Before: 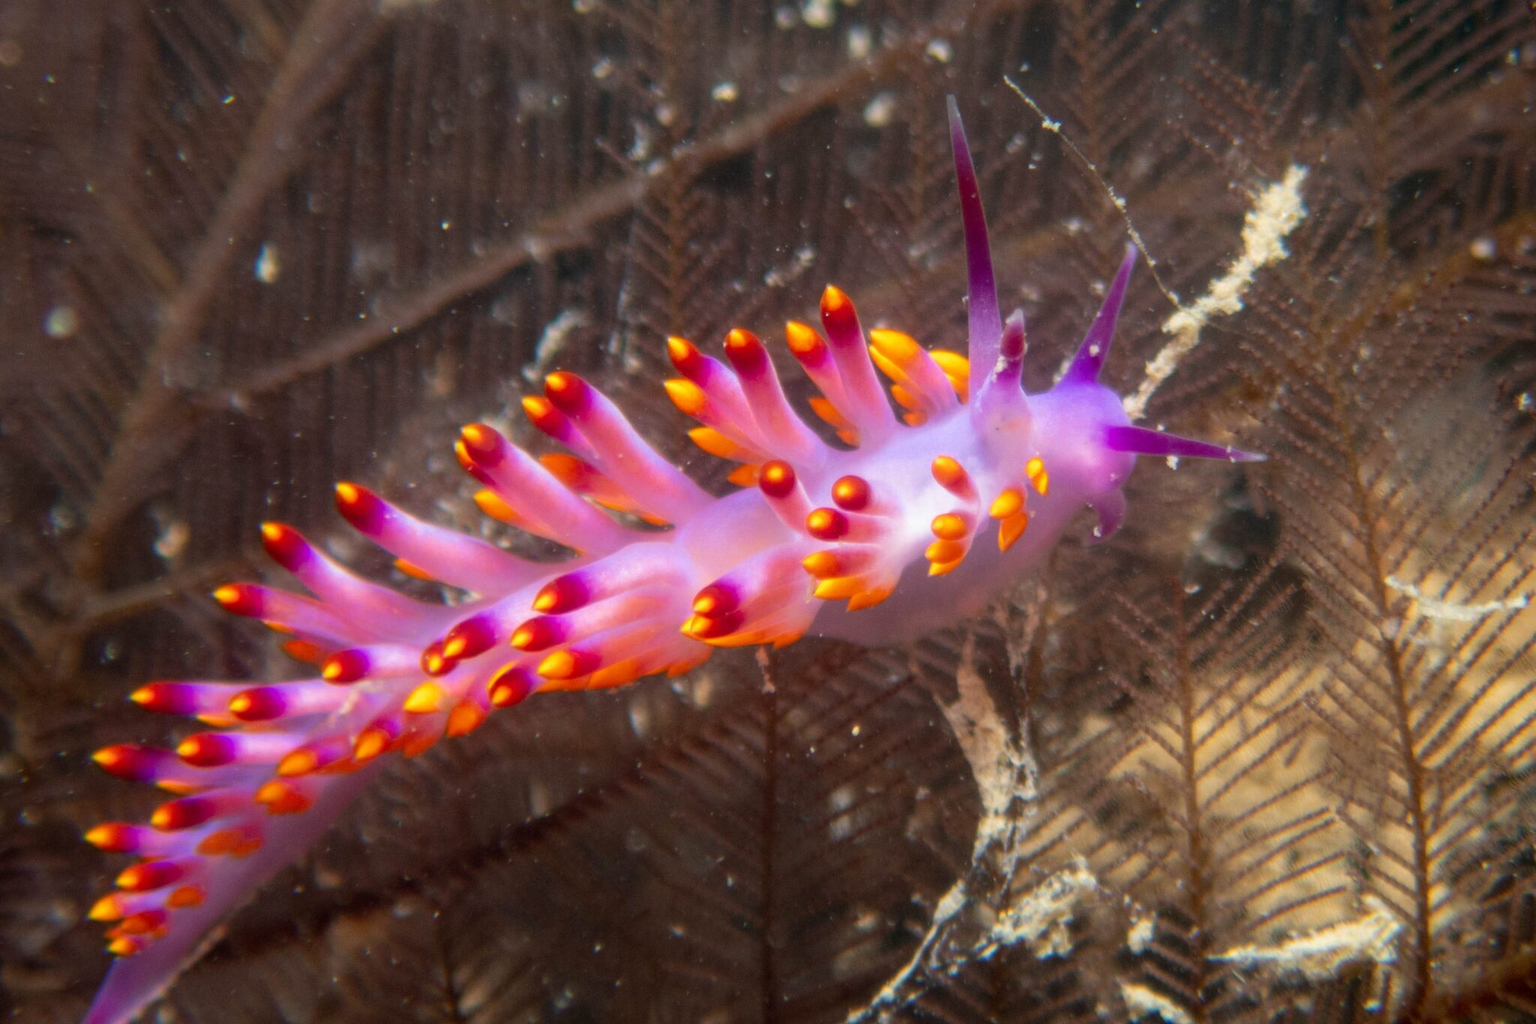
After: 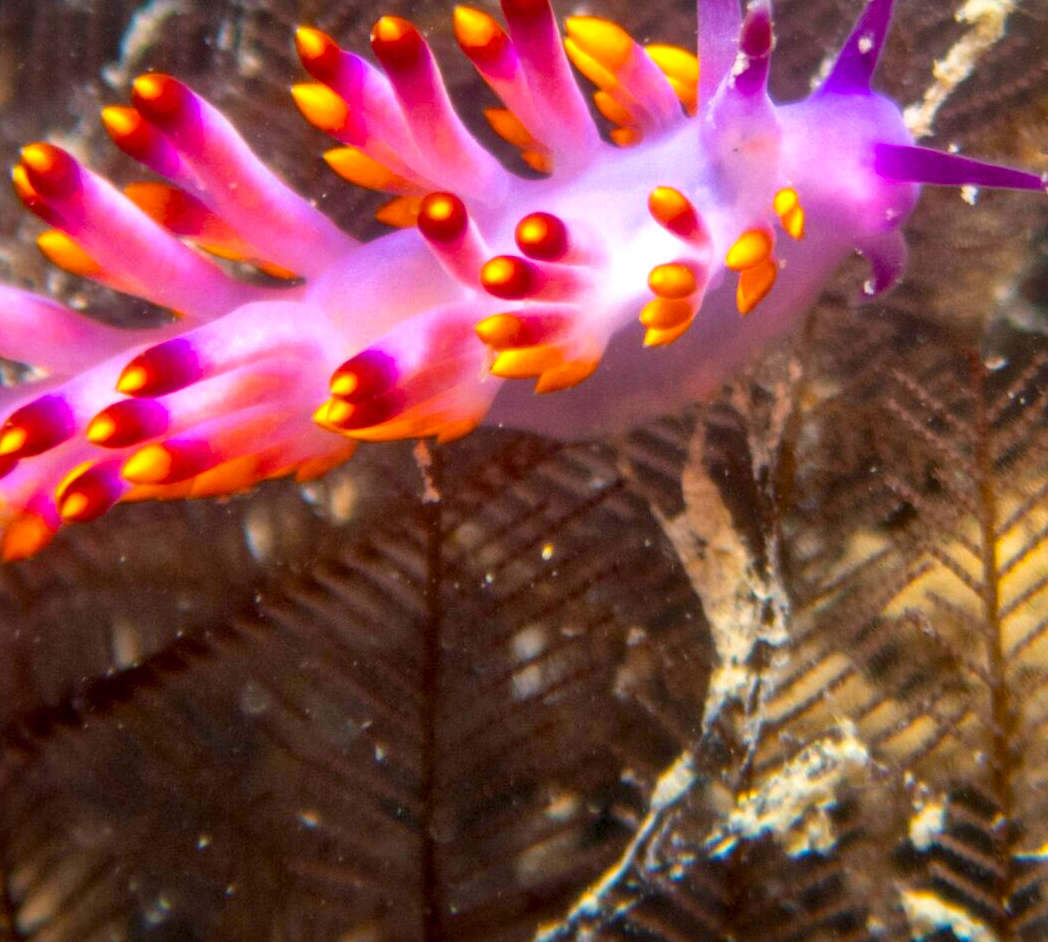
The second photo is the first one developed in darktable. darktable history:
local contrast: mode bilateral grid, contrast 20, coarseness 51, detail 150%, midtone range 0.2
crop and rotate: left 29.012%, top 31.008%, right 19.812%
color balance rgb: linear chroma grading › global chroma 15.615%, perceptual saturation grading › global saturation 19.335%
shadows and highlights: shadows -0.32, highlights 41.48
exposure: black level correction 0.001, exposure 0.136 EV, compensate exposure bias true, compensate highlight preservation false
